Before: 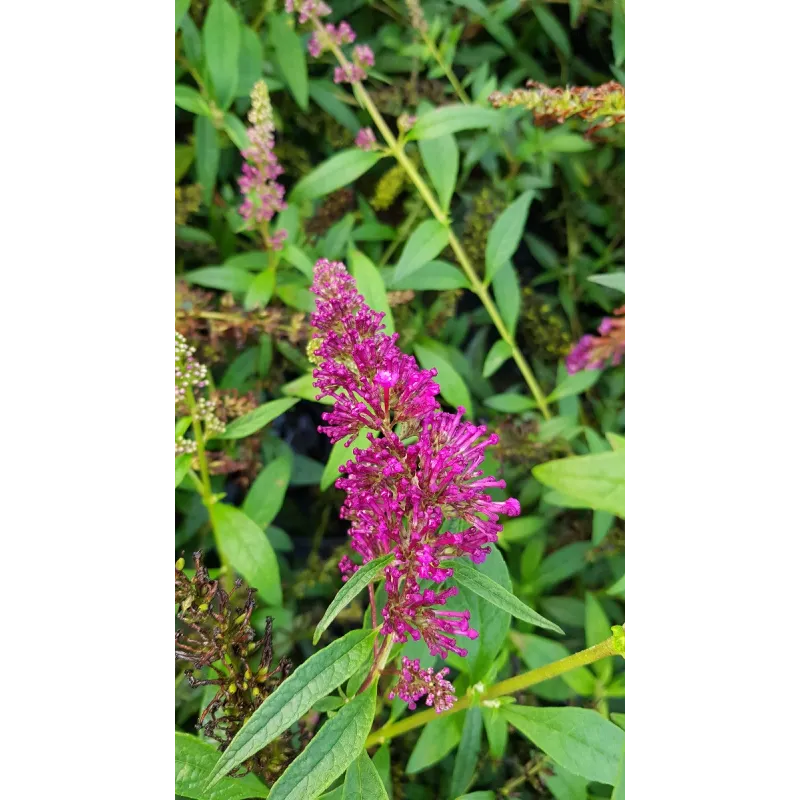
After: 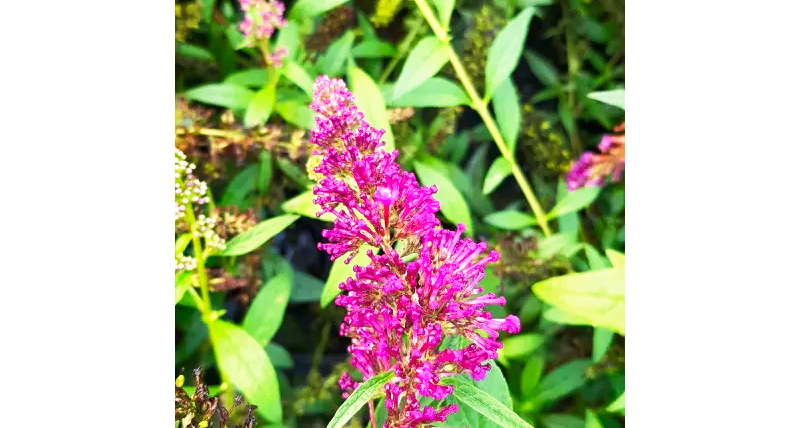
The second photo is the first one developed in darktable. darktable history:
base curve: curves: ch0 [(0, 0) (0.495, 0.917) (1, 1)], preserve colors none
shadows and highlights: soften with gaussian
crop and rotate: top 23.043%, bottom 23.437%
